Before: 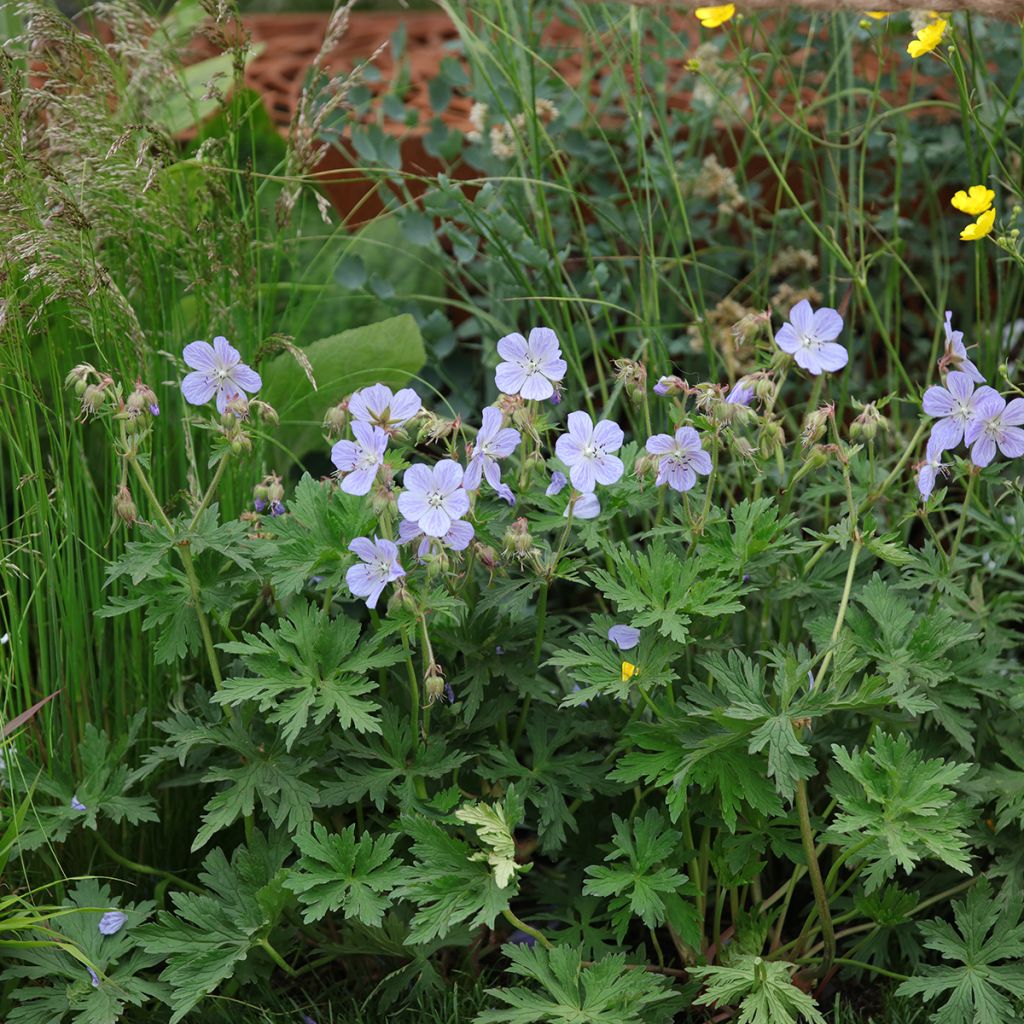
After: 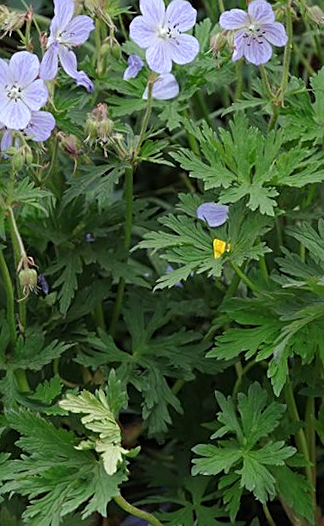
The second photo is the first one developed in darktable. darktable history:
rotate and perspective: rotation -4.57°, crop left 0.054, crop right 0.944, crop top 0.087, crop bottom 0.914
crop: left 40.878%, top 39.176%, right 25.993%, bottom 3.081%
sharpen: on, module defaults
